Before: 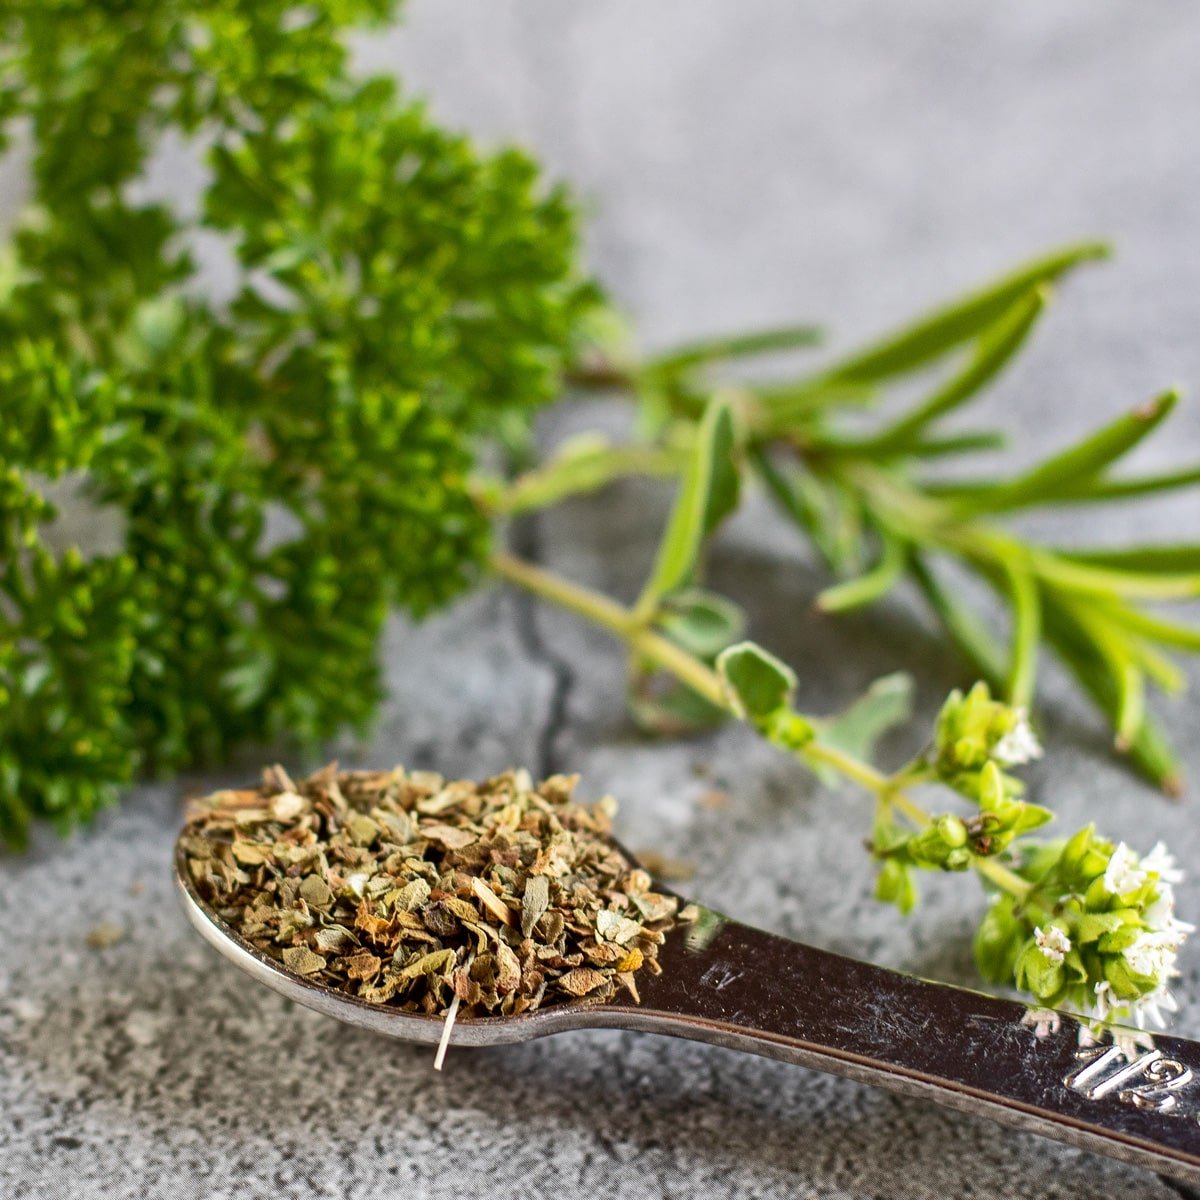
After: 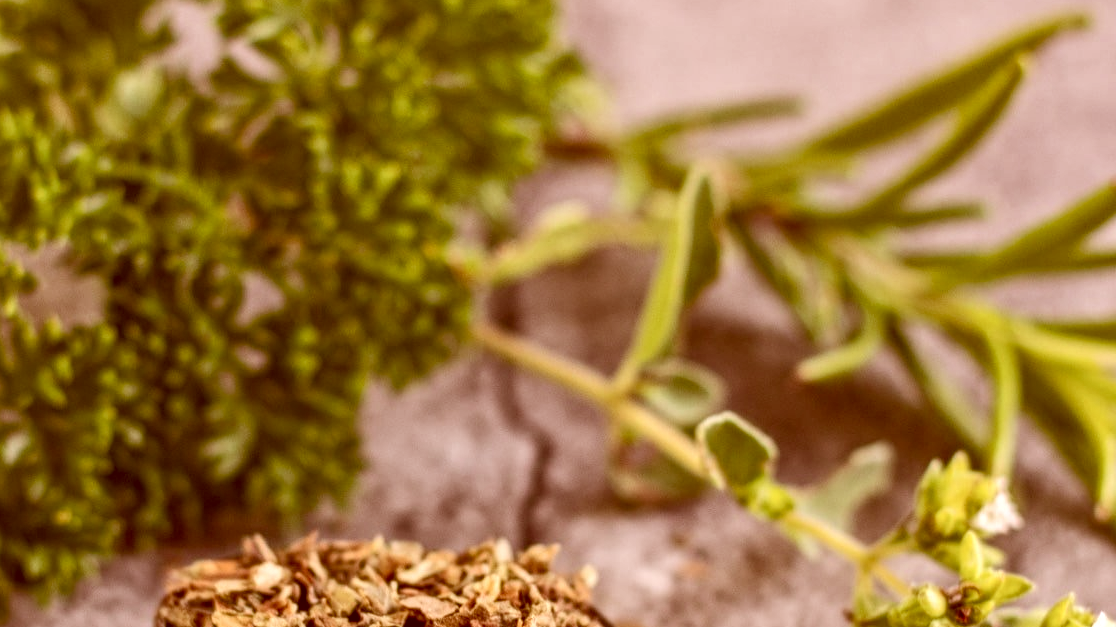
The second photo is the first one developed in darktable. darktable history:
local contrast: on, module defaults
crop: left 1.744%, top 19.225%, right 5.069%, bottom 28.357%
color correction: highlights a* 9.03, highlights b* 8.71, shadows a* 40, shadows b* 40, saturation 0.8
